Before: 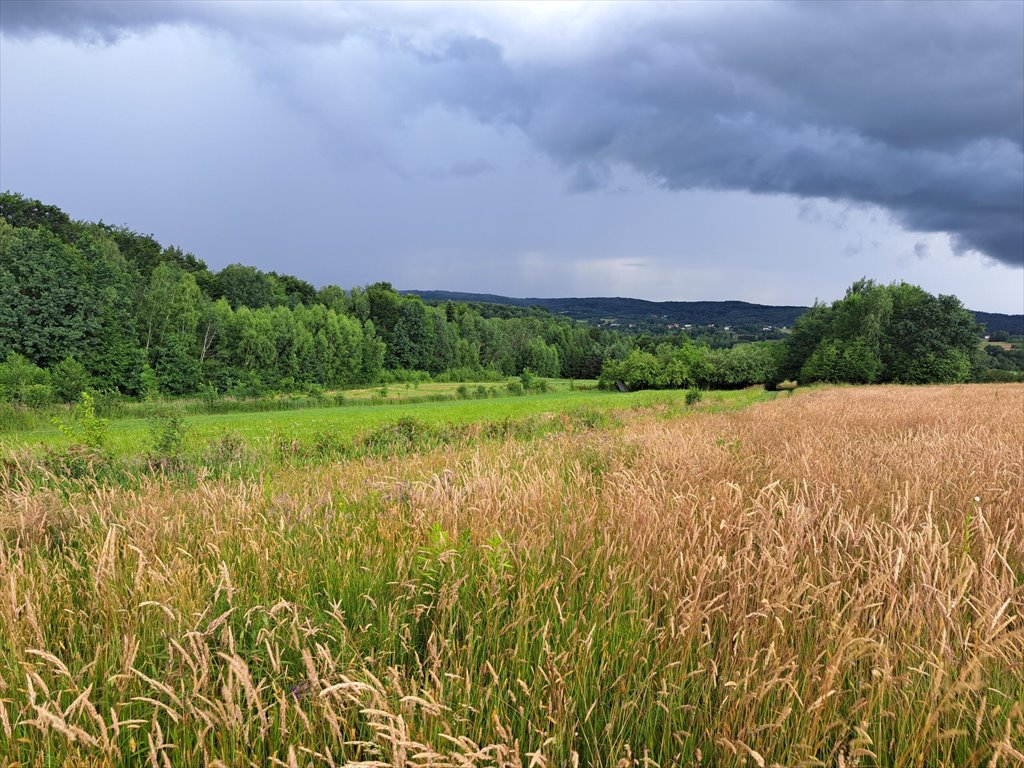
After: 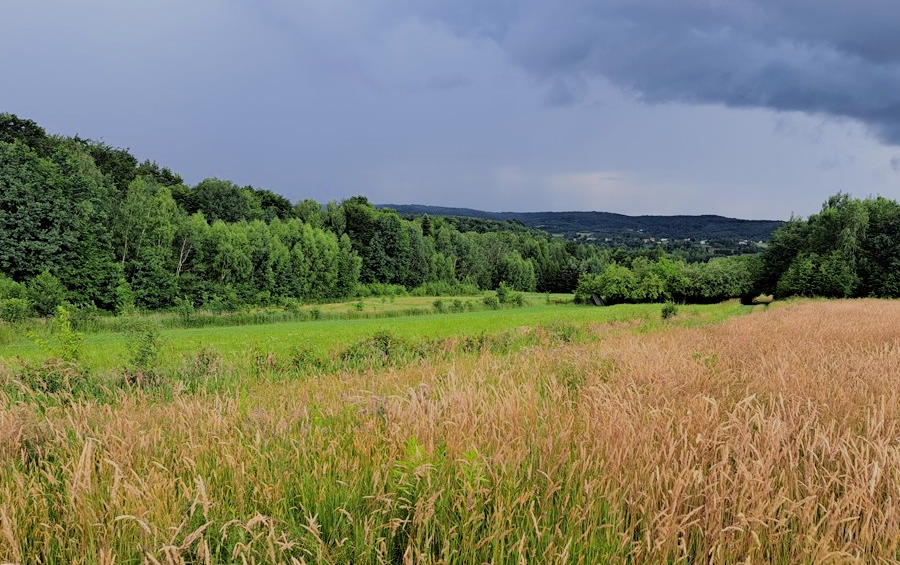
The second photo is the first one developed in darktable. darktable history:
filmic rgb: black relative exposure -6.15 EV, white relative exposure 6.96 EV, hardness 2.23, color science v6 (2022)
crop and rotate: left 2.425%, top 11.305%, right 9.6%, bottom 15.08%
